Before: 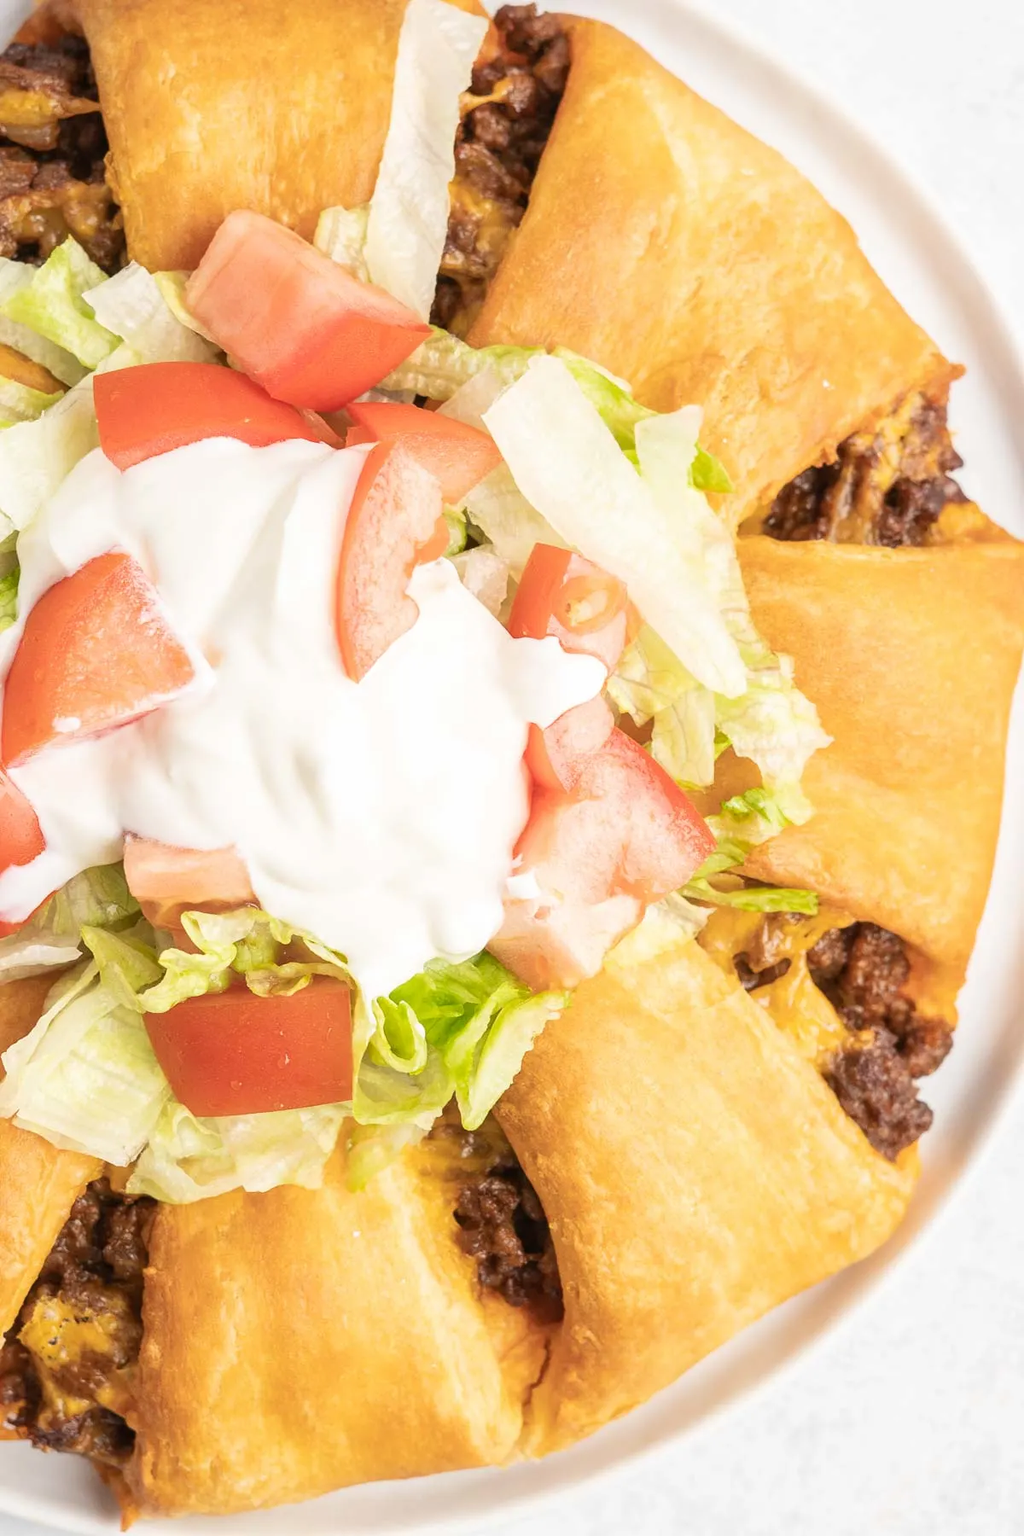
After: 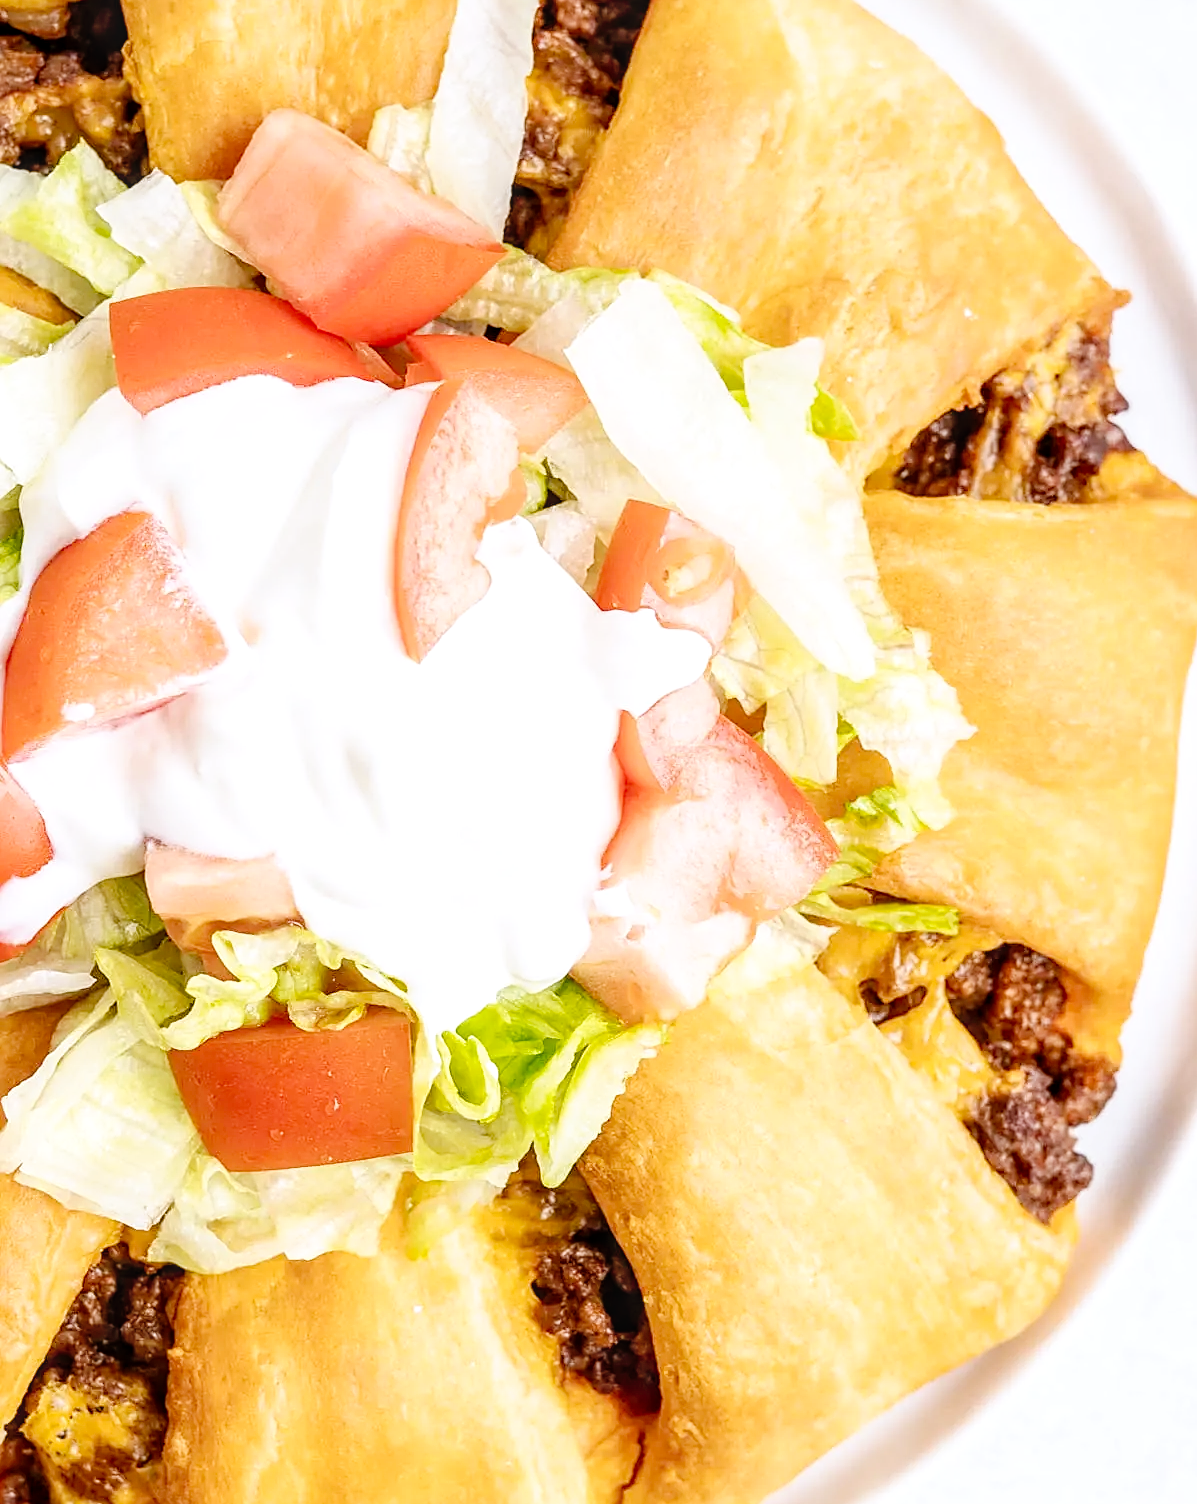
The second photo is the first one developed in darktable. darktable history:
tone curve: curves: ch0 [(0, 0) (0.003, 0) (0.011, 0.001) (0.025, 0.003) (0.044, 0.005) (0.069, 0.012) (0.1, 0.023) (0.136, 0.039) (0.177, 0.088) (0.224, 0.15) (0.277, 0.239) (0.335, 0.334) (0.399, 0.43) (0.468, 0.526) (0.543, 0.621) (0.623, 0.711) (0.709, 0.791) (0.801, 0.87) (0.898, 0.949) (1, 1)], preserve colors none
sharpen: on, module defaults
white balance: red 0.984, blue 1.059
crop: top 7.625%, bottom 8.027%
local contrast: on, module defaults
